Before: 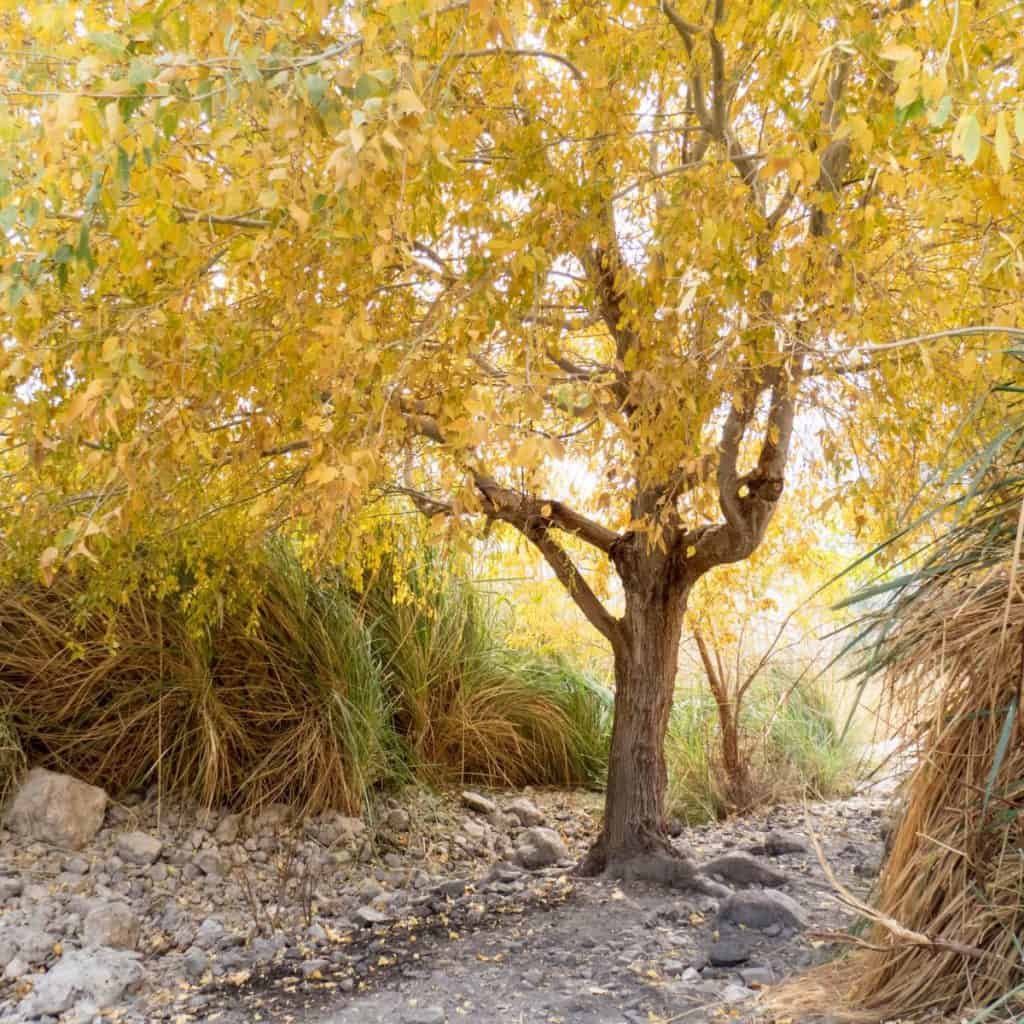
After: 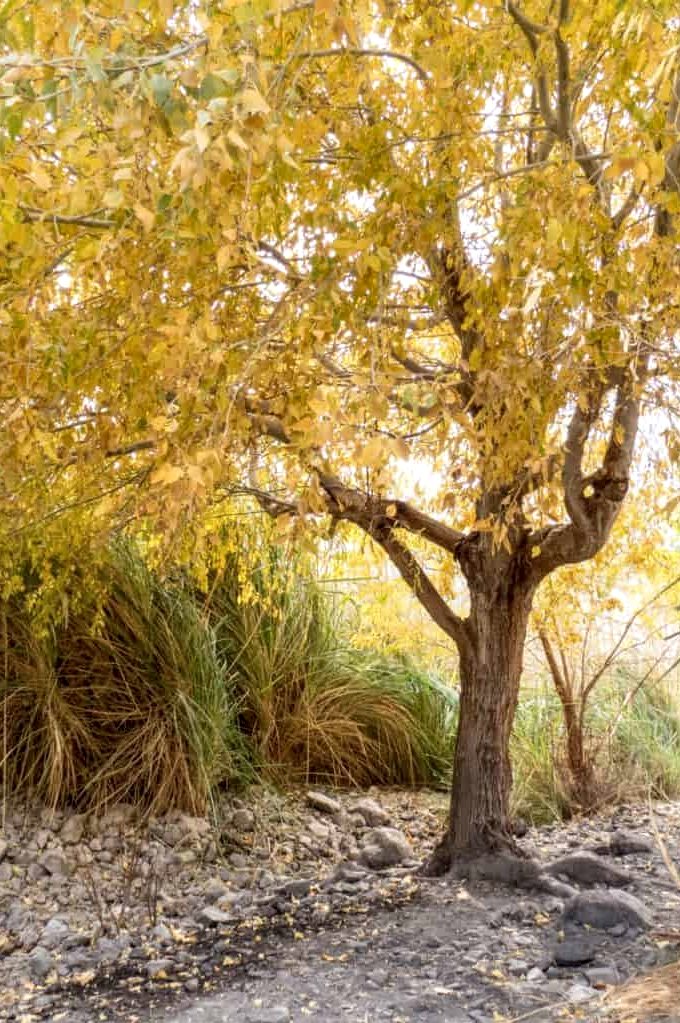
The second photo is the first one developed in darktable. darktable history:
local contrast: detail 130%
levels: levels [0, 0.51, 1]
crop and rotate: left 15.18%, right 18.38%
